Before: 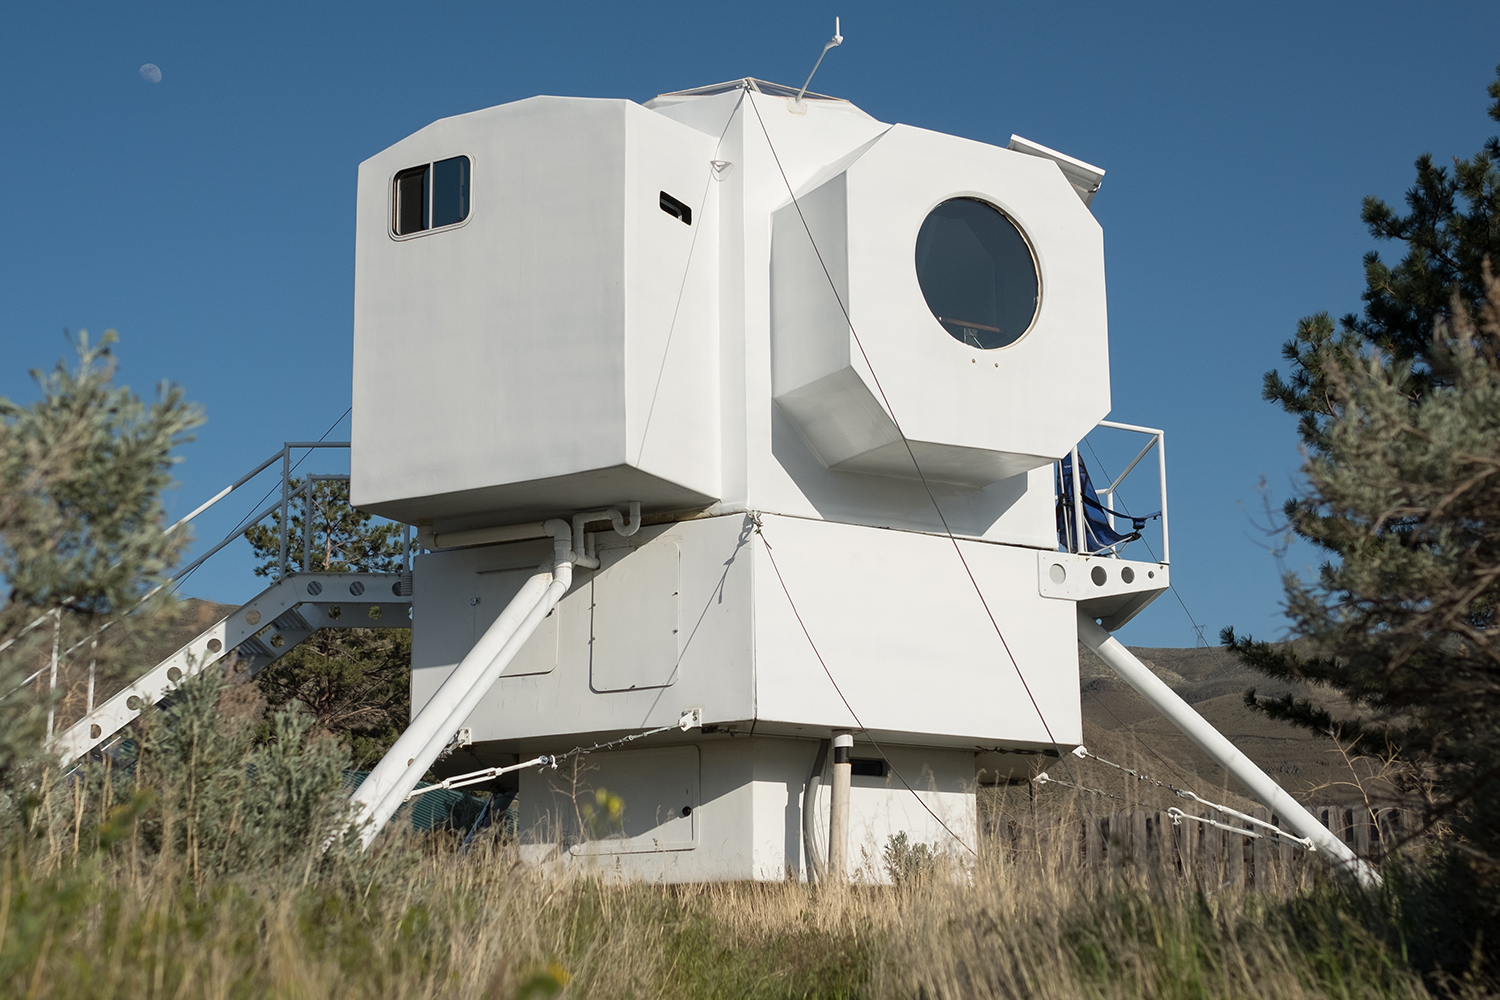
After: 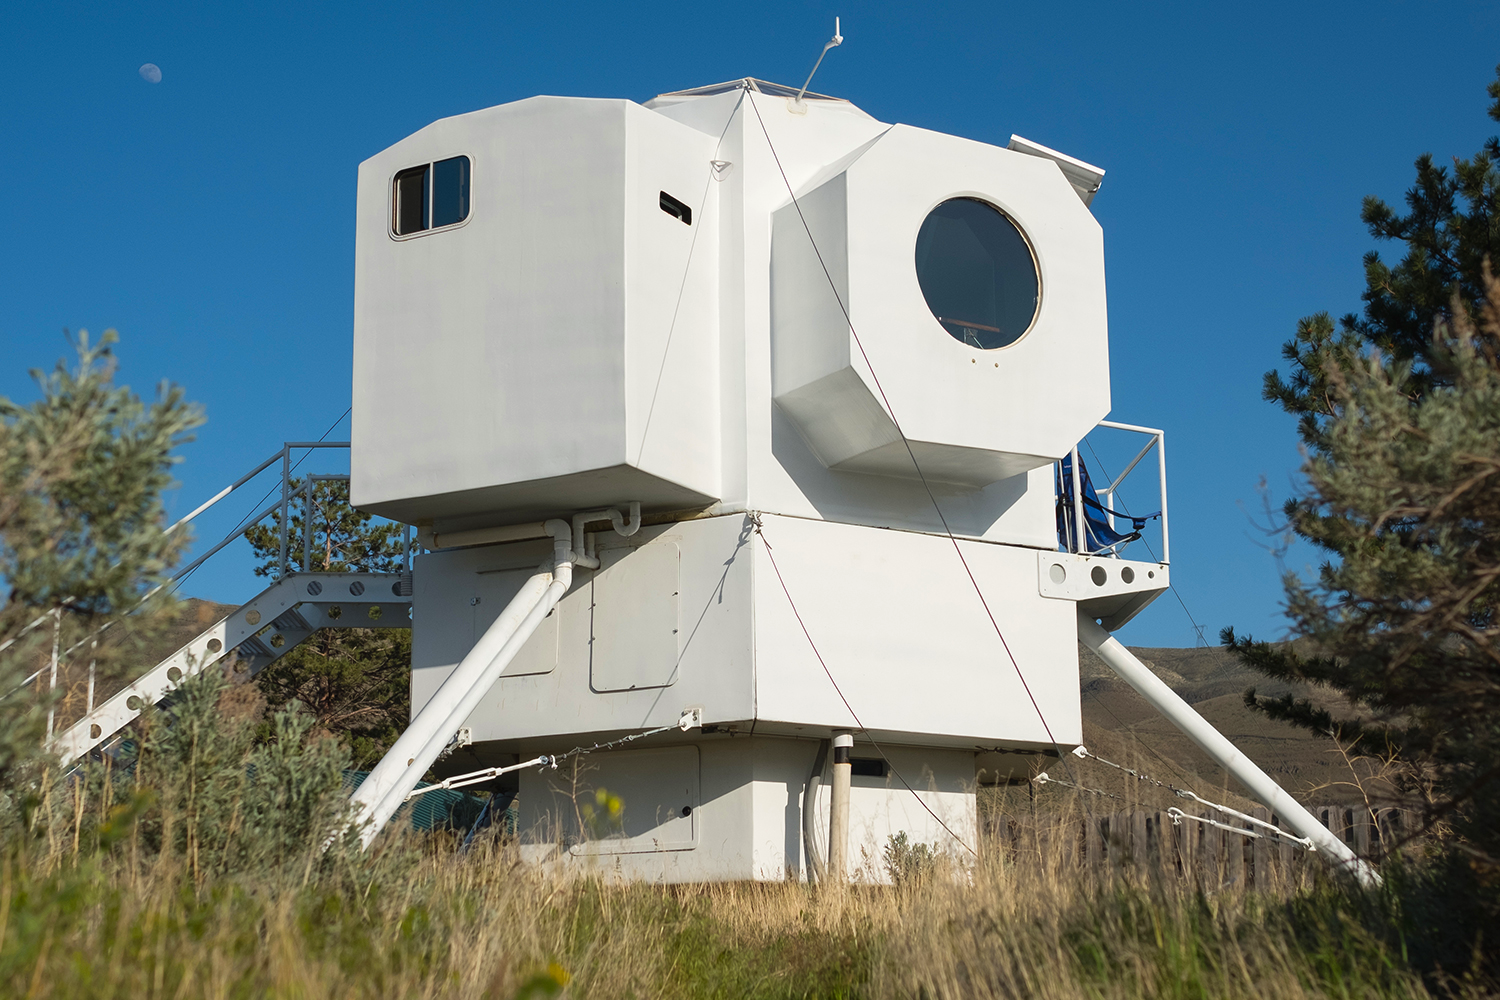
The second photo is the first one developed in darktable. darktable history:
exposure: black level correction -0.003, exposure 0.04 EV, compensate highlight preservation false
contrast brightness saturation: brightness -0.02, saturation 0.35
